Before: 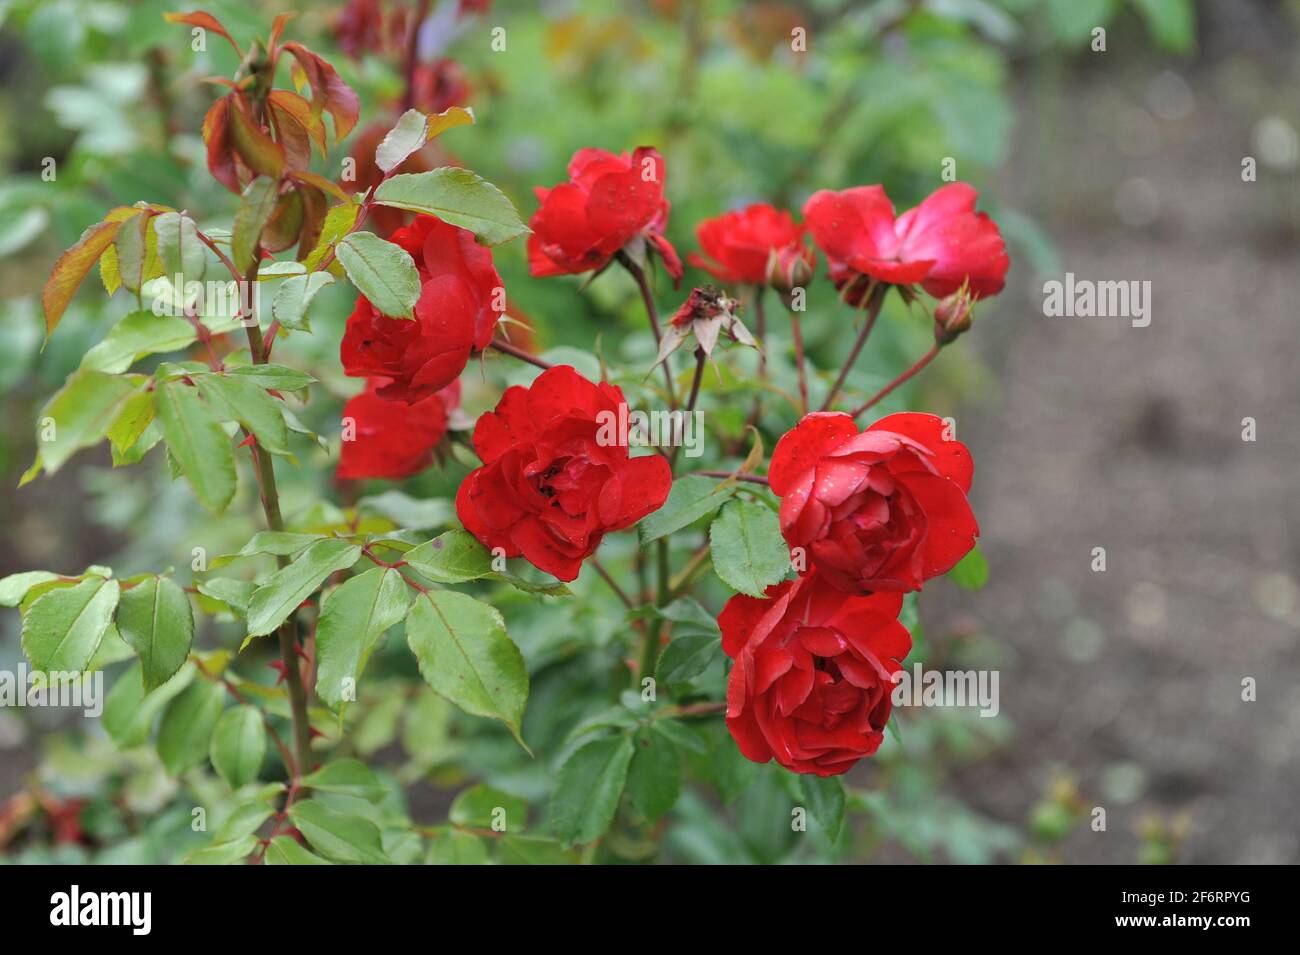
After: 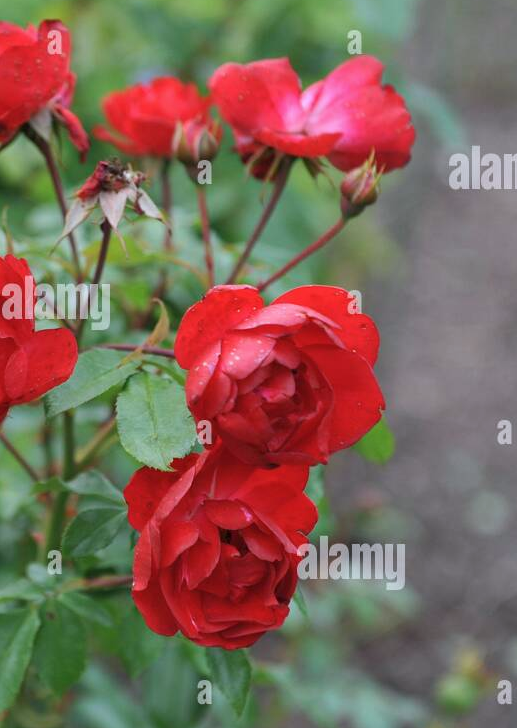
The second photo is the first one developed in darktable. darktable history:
crop: left 45.721%, top 13.393%, right 14.118%, bottom 10.01%
color calibration: illuminant as shot in camera, x 0.358, y 0.373, temperature 4628.91 K
